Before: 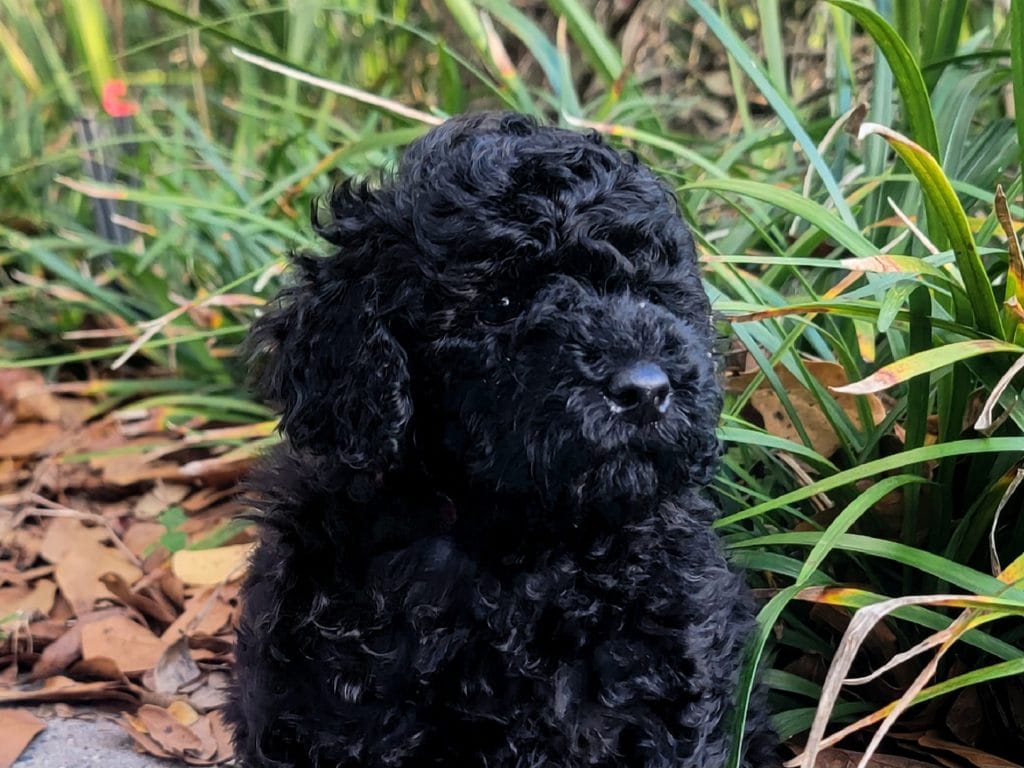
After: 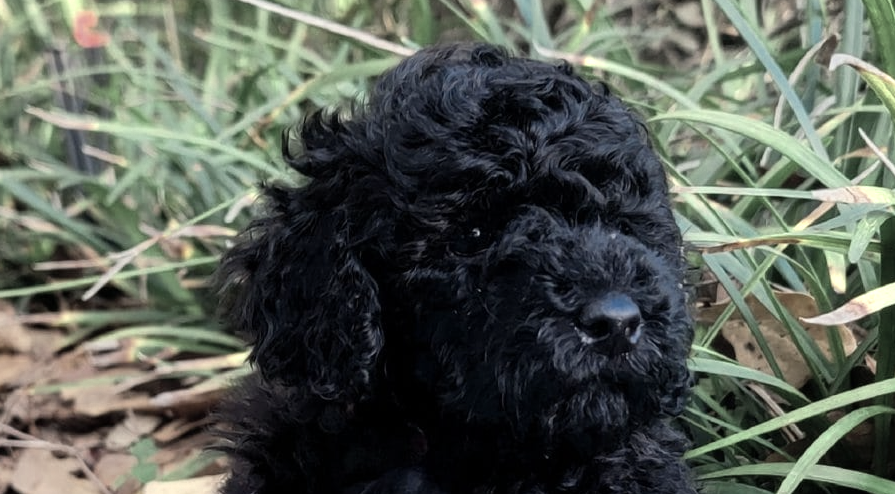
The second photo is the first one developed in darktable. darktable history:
color zones: curves: ch0 [(0.25, 0.667) (0.758, 0.368)]; ch1 [(0.215, 0.245) (0.761, 0.373)]; ch2 [(0.247, 0.554) (0.761, 0.436)]
crop: left 2.9%, top 8.994%, right 9.639%, bottom 26.555%
exposure: exposure -0.296 EV, compensate exposure bias true, compensate highlight preservation false
